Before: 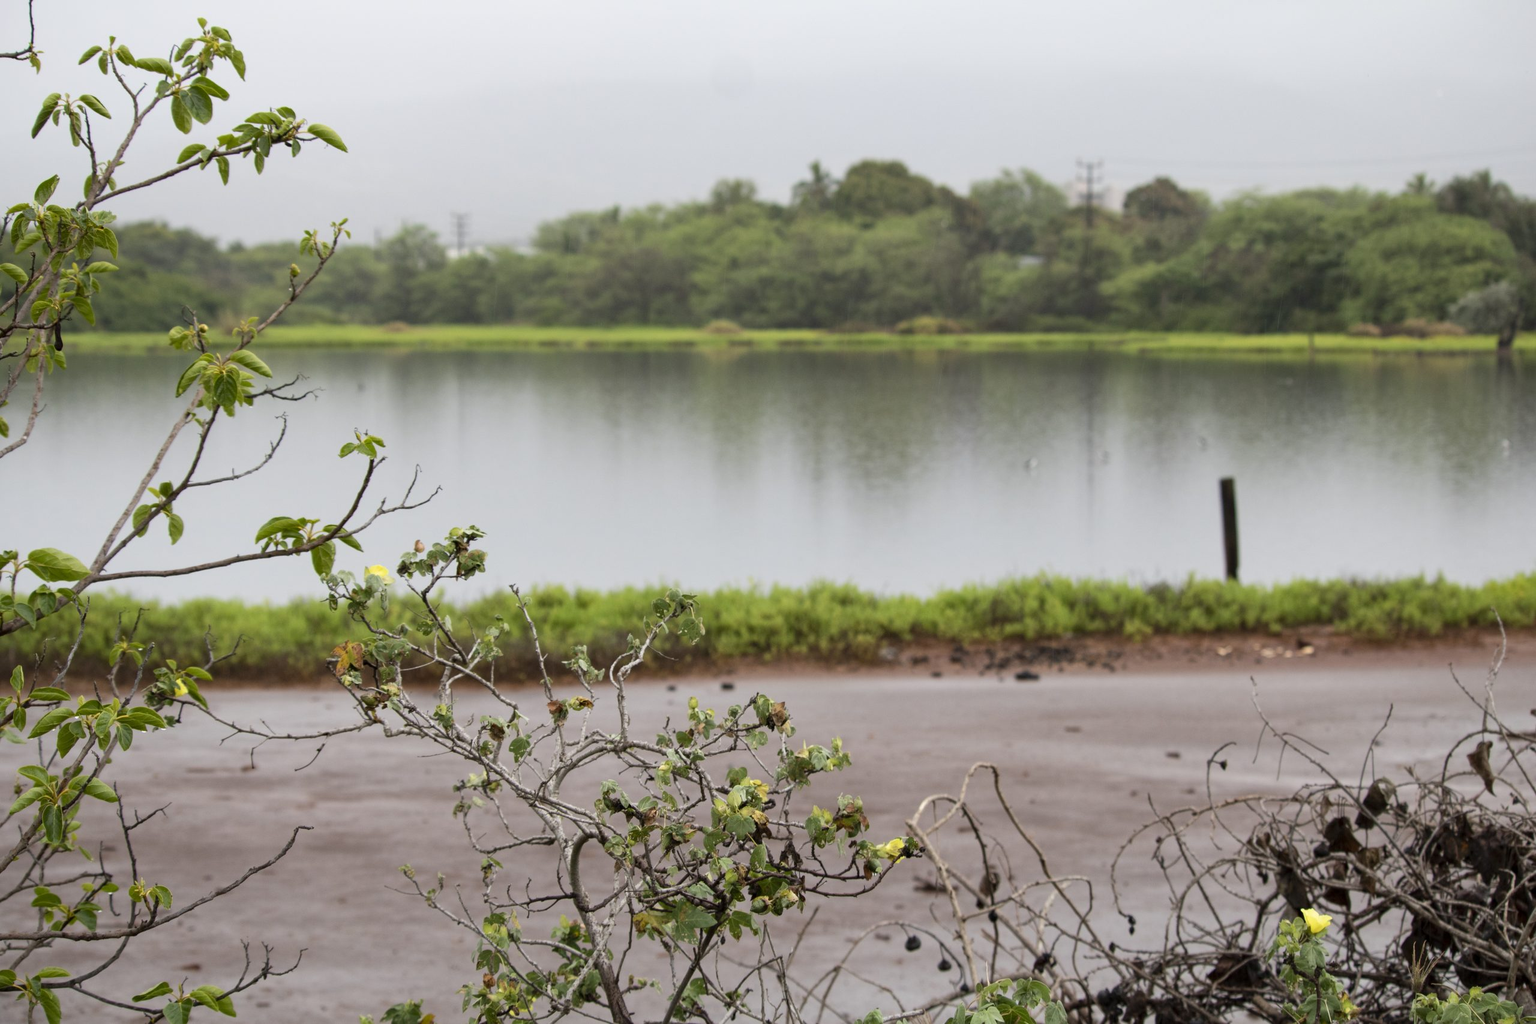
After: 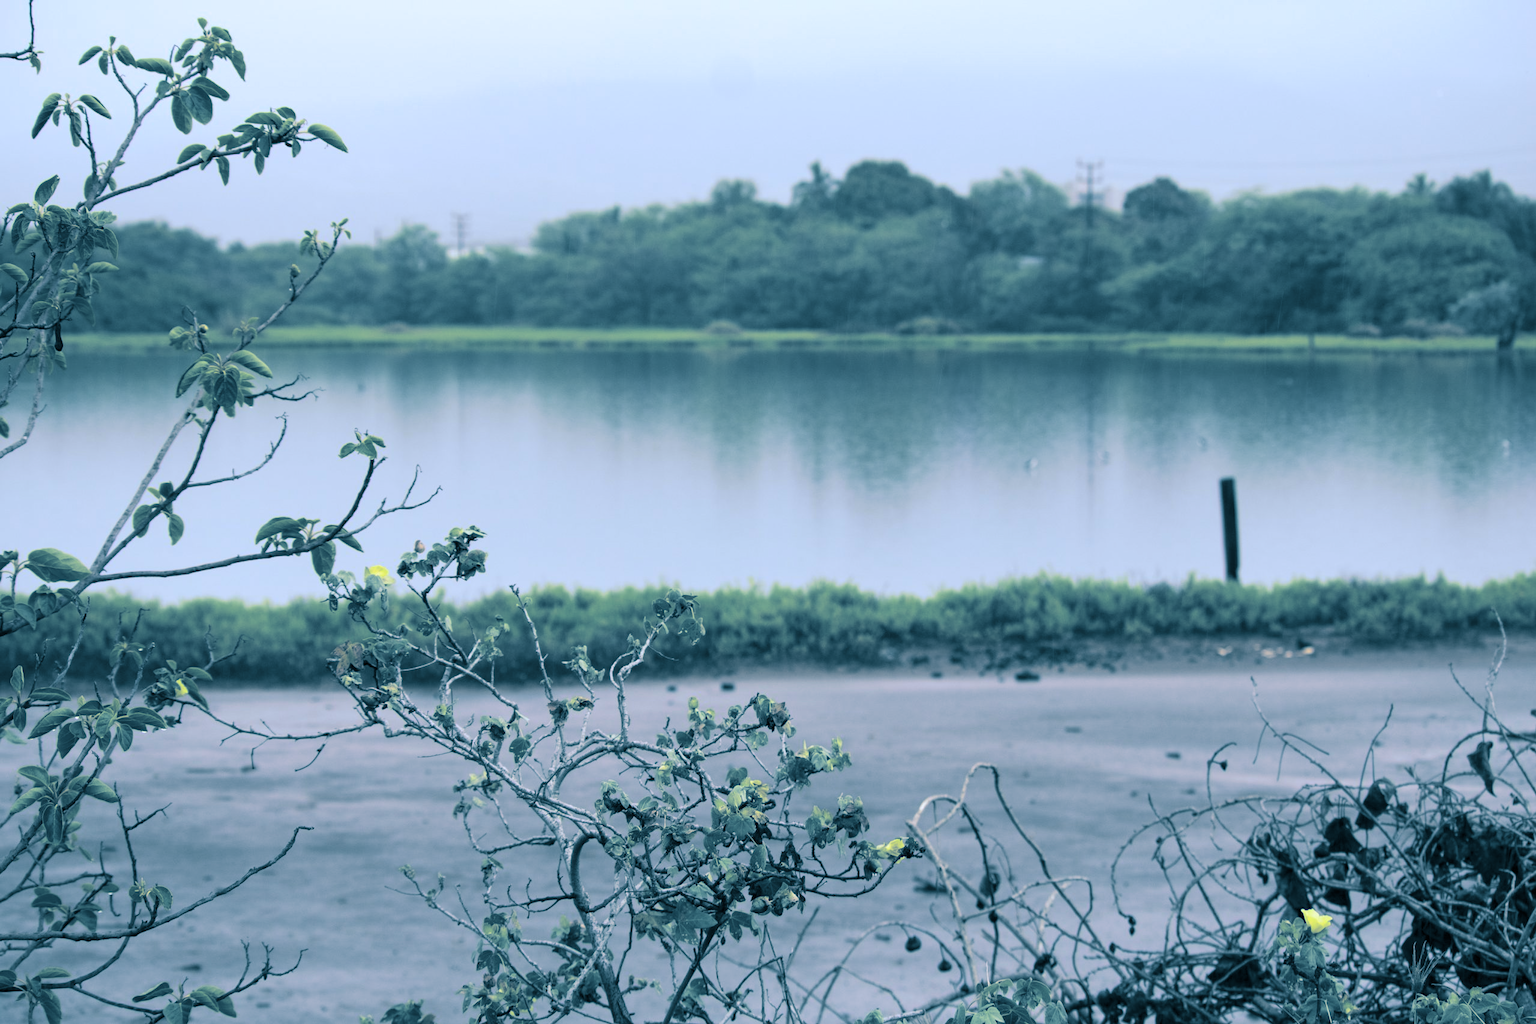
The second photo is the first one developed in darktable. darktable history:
split-toning: shadows › hue 212.4°, balance -70
white balance: red 0.931, blue 1.11
contrast brightness saturation: brightness 0.09, saturation 0.19
